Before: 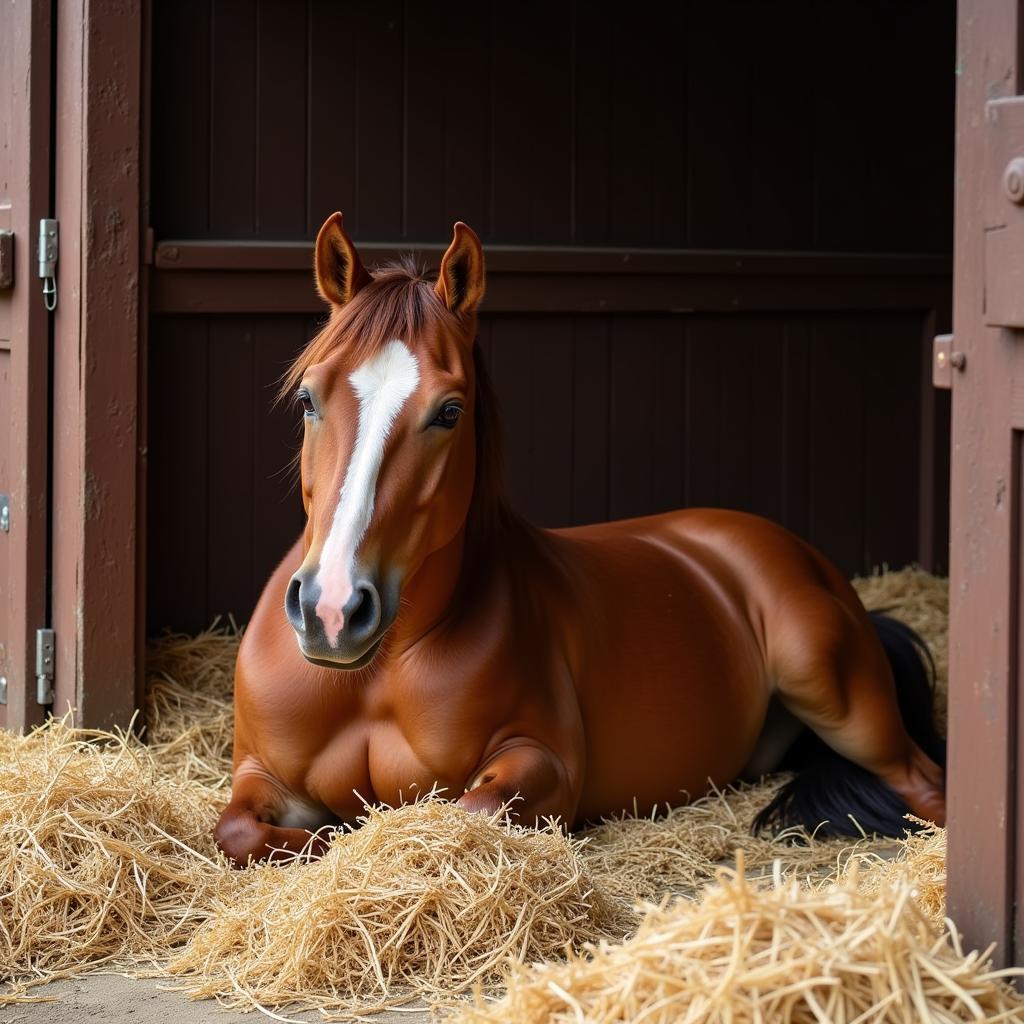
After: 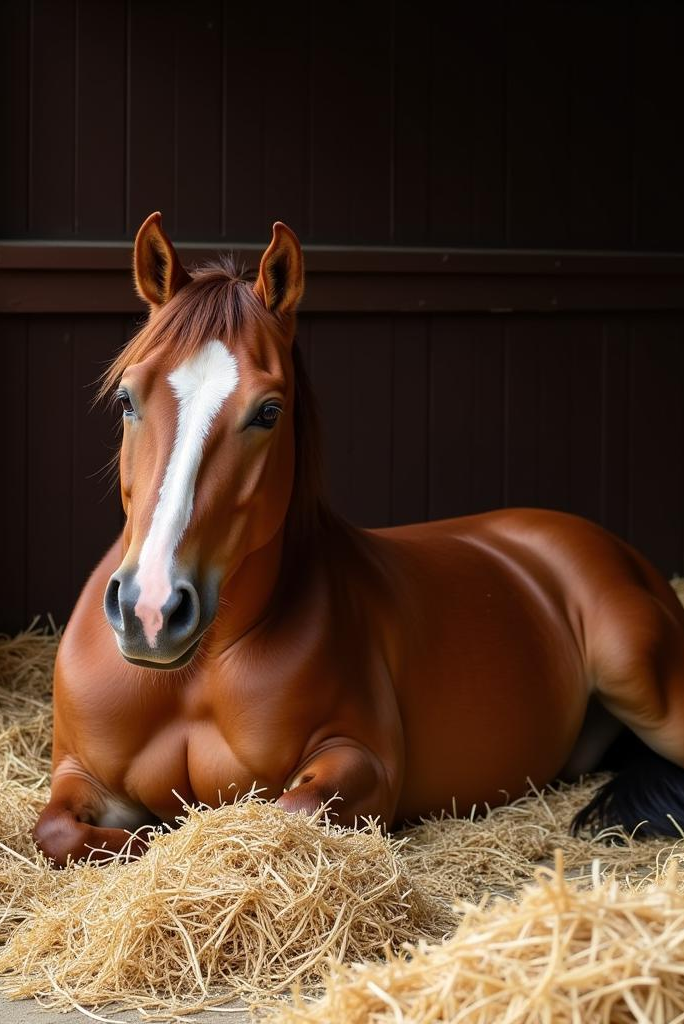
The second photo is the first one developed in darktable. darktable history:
white balance: emerald 1
crop and rotate: left 17.732%, right 15.423%
